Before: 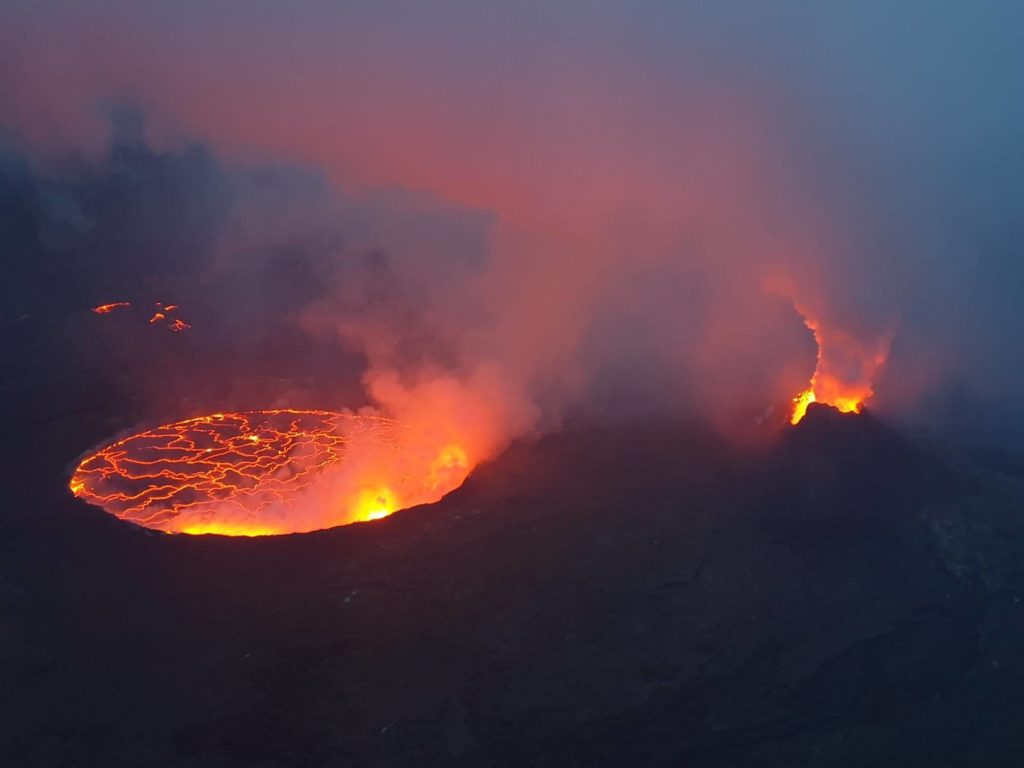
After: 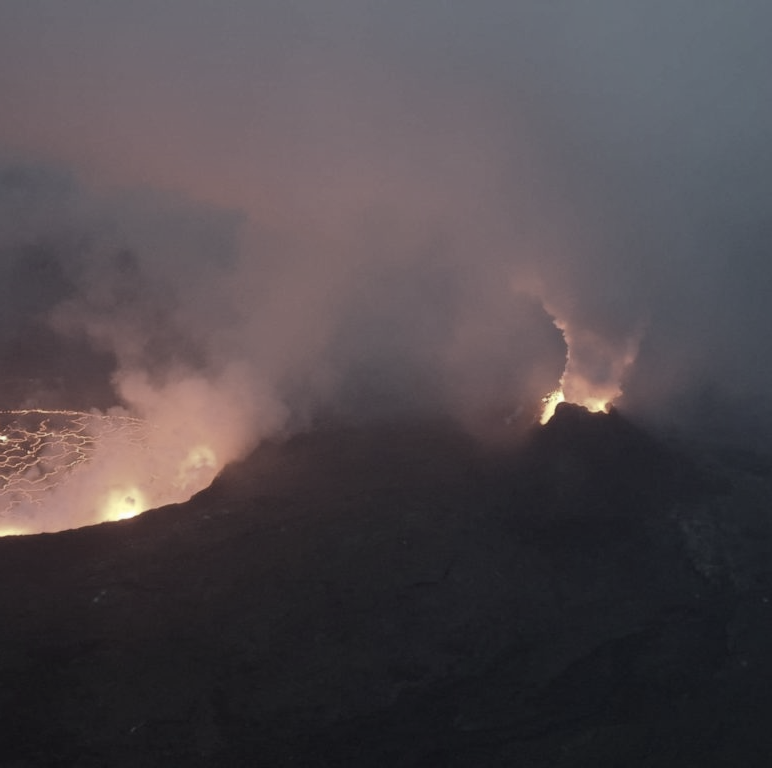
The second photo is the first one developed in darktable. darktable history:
crop and rotate: left 24.6%
color correction: saturation 0.3
